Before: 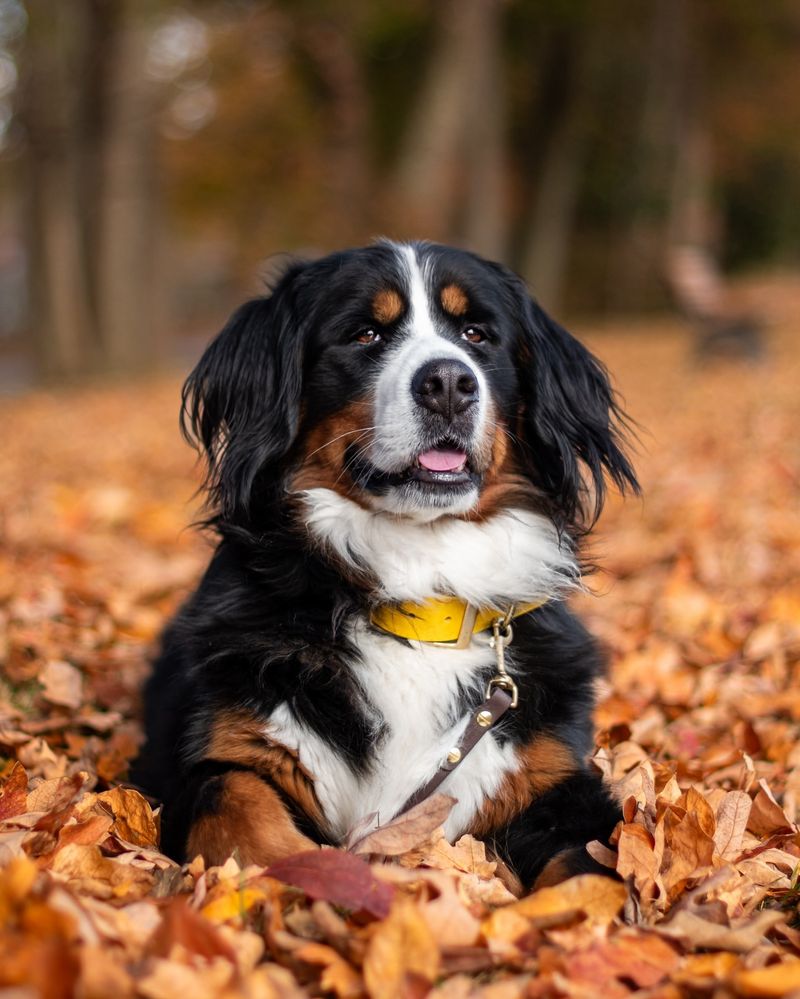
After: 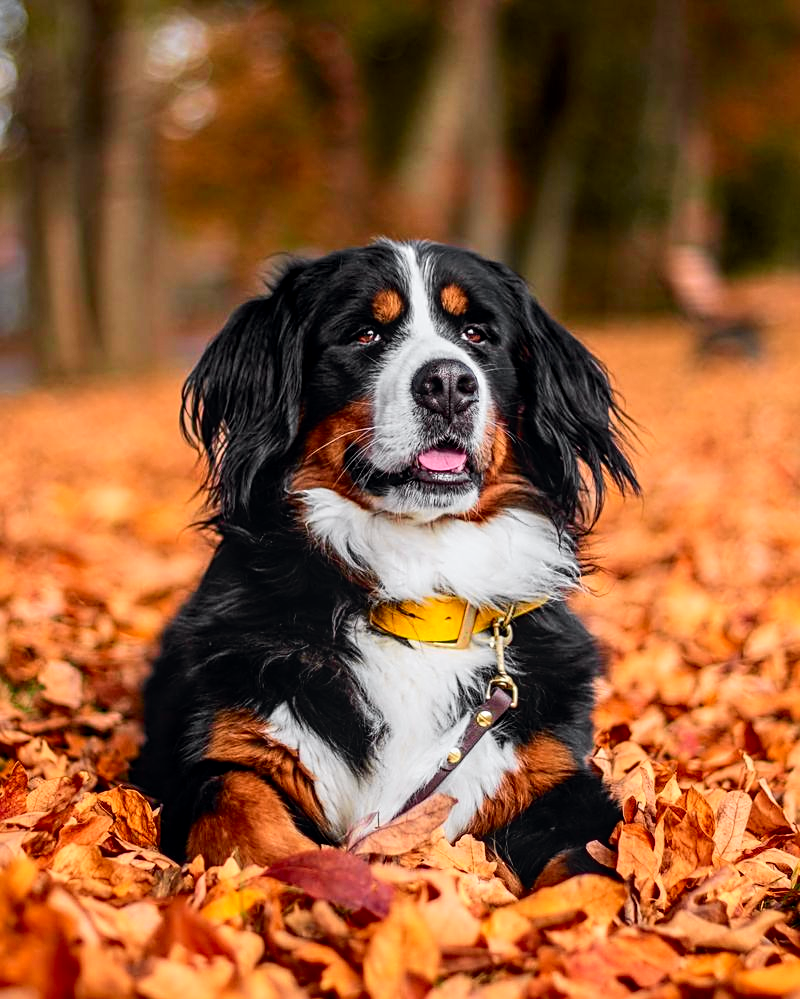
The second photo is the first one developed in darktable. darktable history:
local contrast: on, module defaults
tone curve: curves: ch0 [(0, 0) (0.071, 0.047) (0.266, 0.26) (0.491, 0.552) (0.753, 0.818) (1, 0.983)]; ch1 [(0, 0) (0.346, 0.307) (0.408, 0.369) (0.463, 0.443) (0.482, 0.493) (0.502, 0.5) (0.517, 0.518) (0.546, 0.587) (0.588, 0.643) (0.651, 0.709) (1, 1)]; ch2 [(0, 0) (0.346, 0.34) (0.434, 0.46) (0.485, 0.494) (0.5, 0.494) (0.517, 0.503) (0.535, 0.545) (0.583, 0.634) (0.625, 0.686) (1, 1)], color space Lab, independent channels, preserve colors none
sharpen: on, module defaults
